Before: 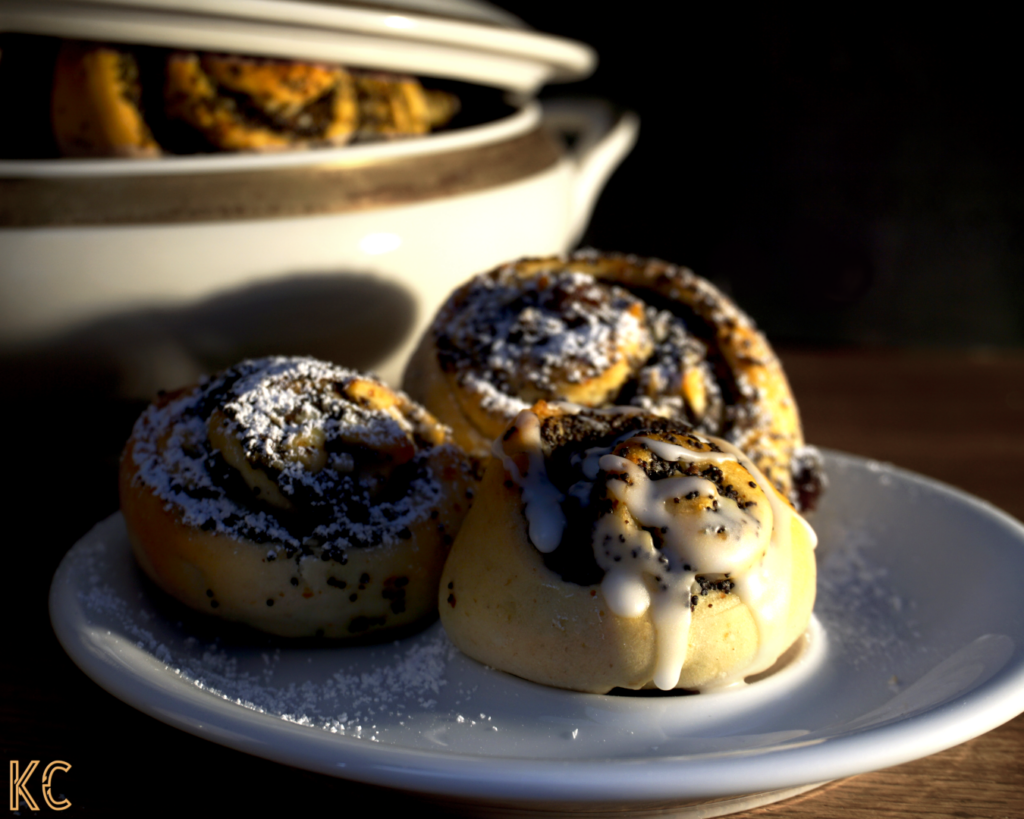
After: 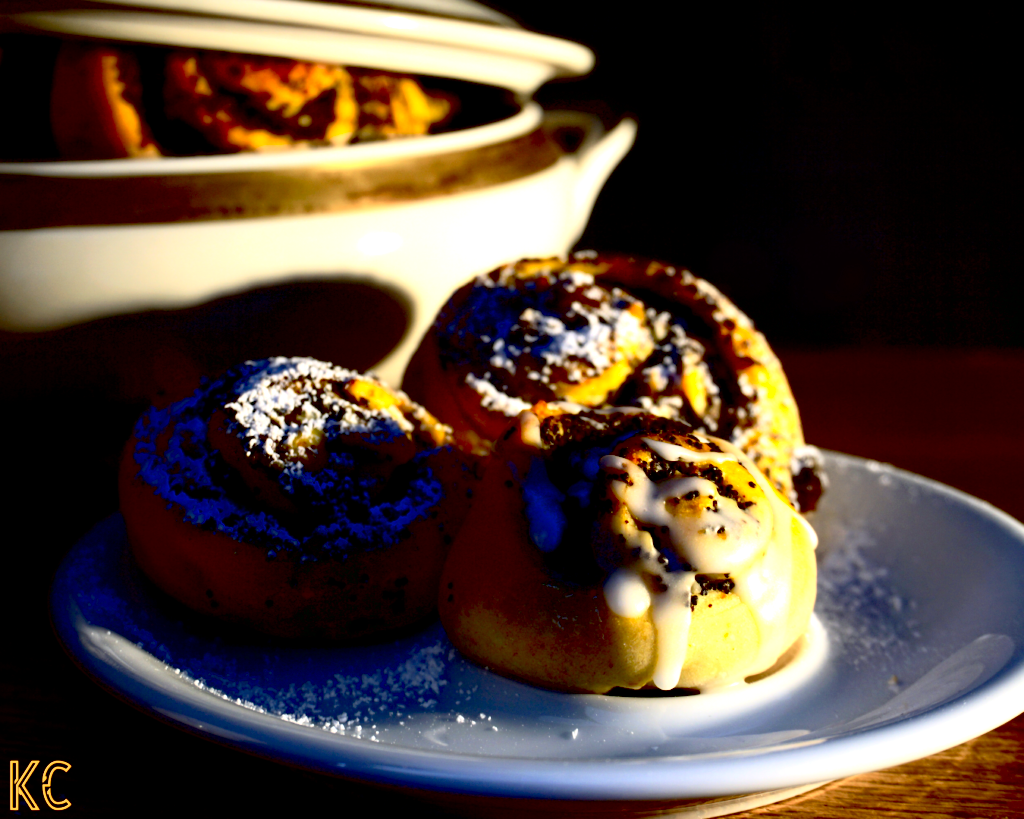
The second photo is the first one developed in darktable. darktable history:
contrast brightness saturation: contrast 0.228, brightness 0.098, saturation 0.286
exposure: black level correction 0.04, exposure 0.499 EV, compensate highlight preservation false
